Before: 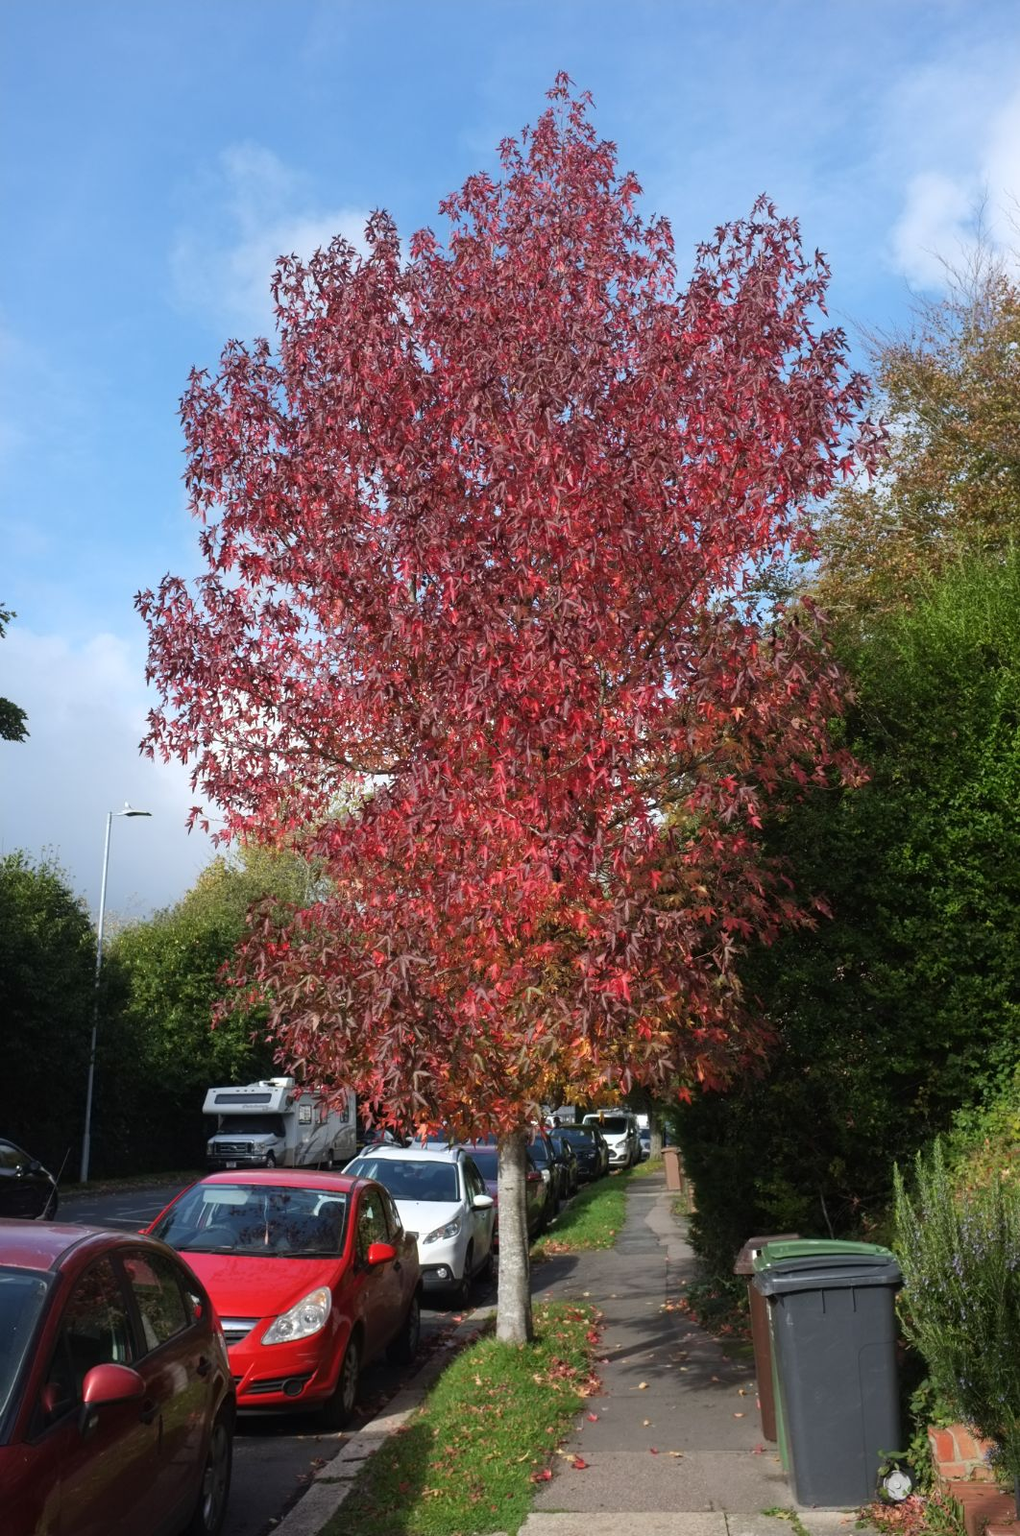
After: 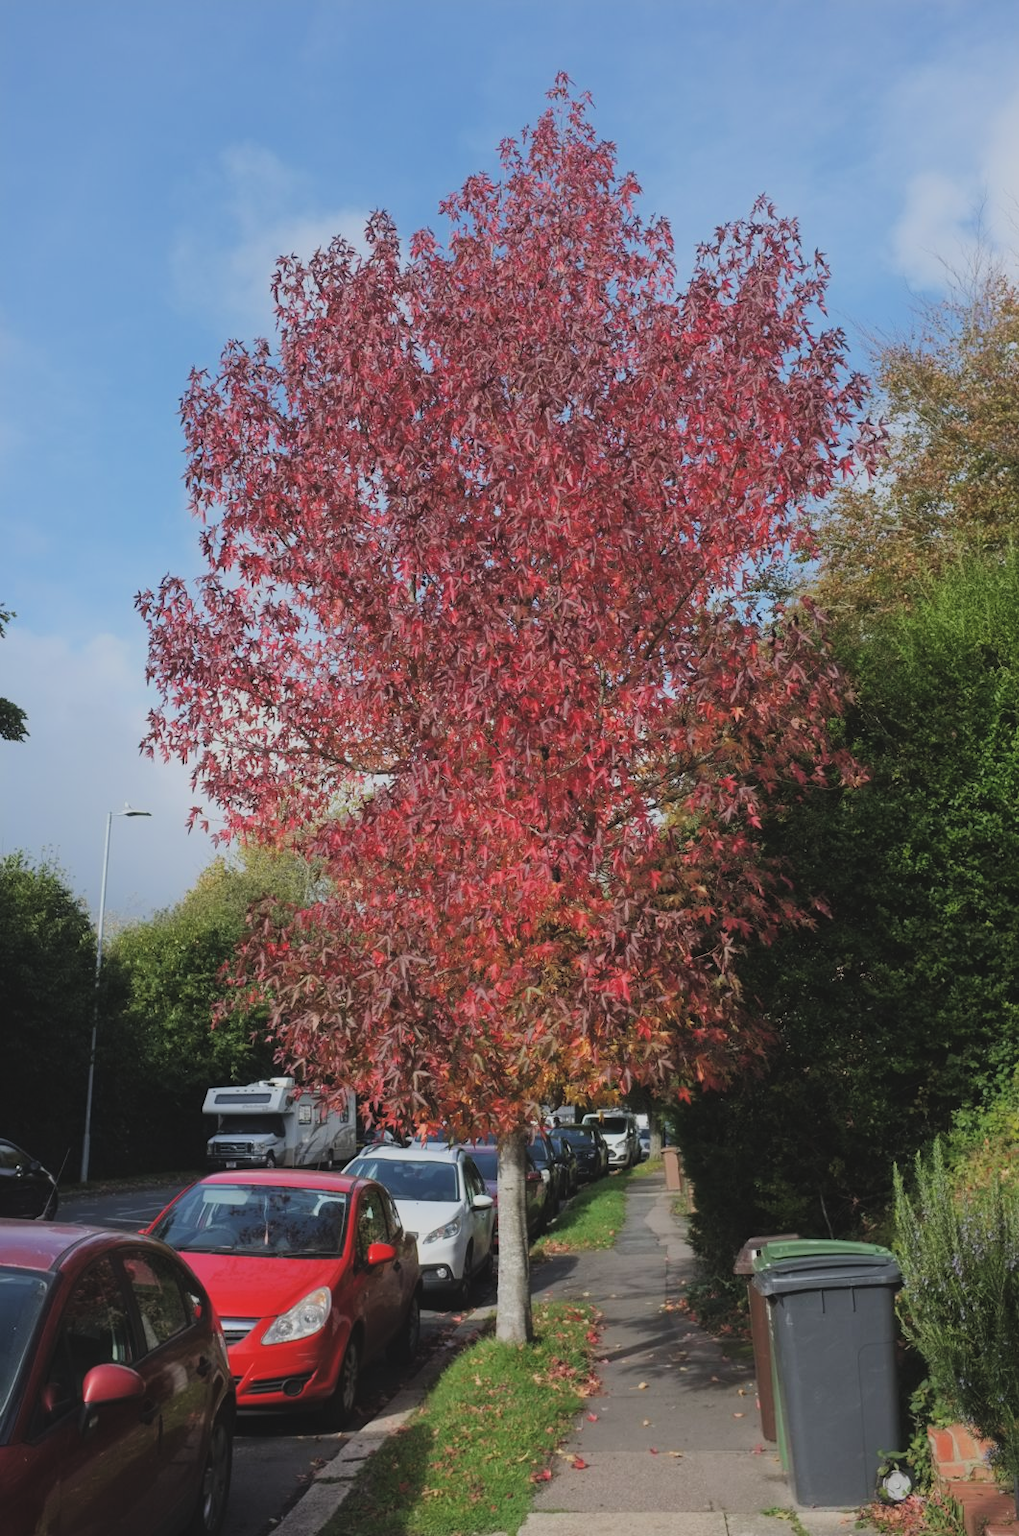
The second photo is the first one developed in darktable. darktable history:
filmic rgb: black relative exposure -7.65 EV, white relative exposure 4.56 EV, hardness 3.61, color science v6 (2022)
contrast brightness saturation: contrast 0.04, saturation 0.07
color balance: lift [1.01, 1, 1, 1], gamma [1.097, 1, 1, 1], gain [0.85, 1, 1, 1]
